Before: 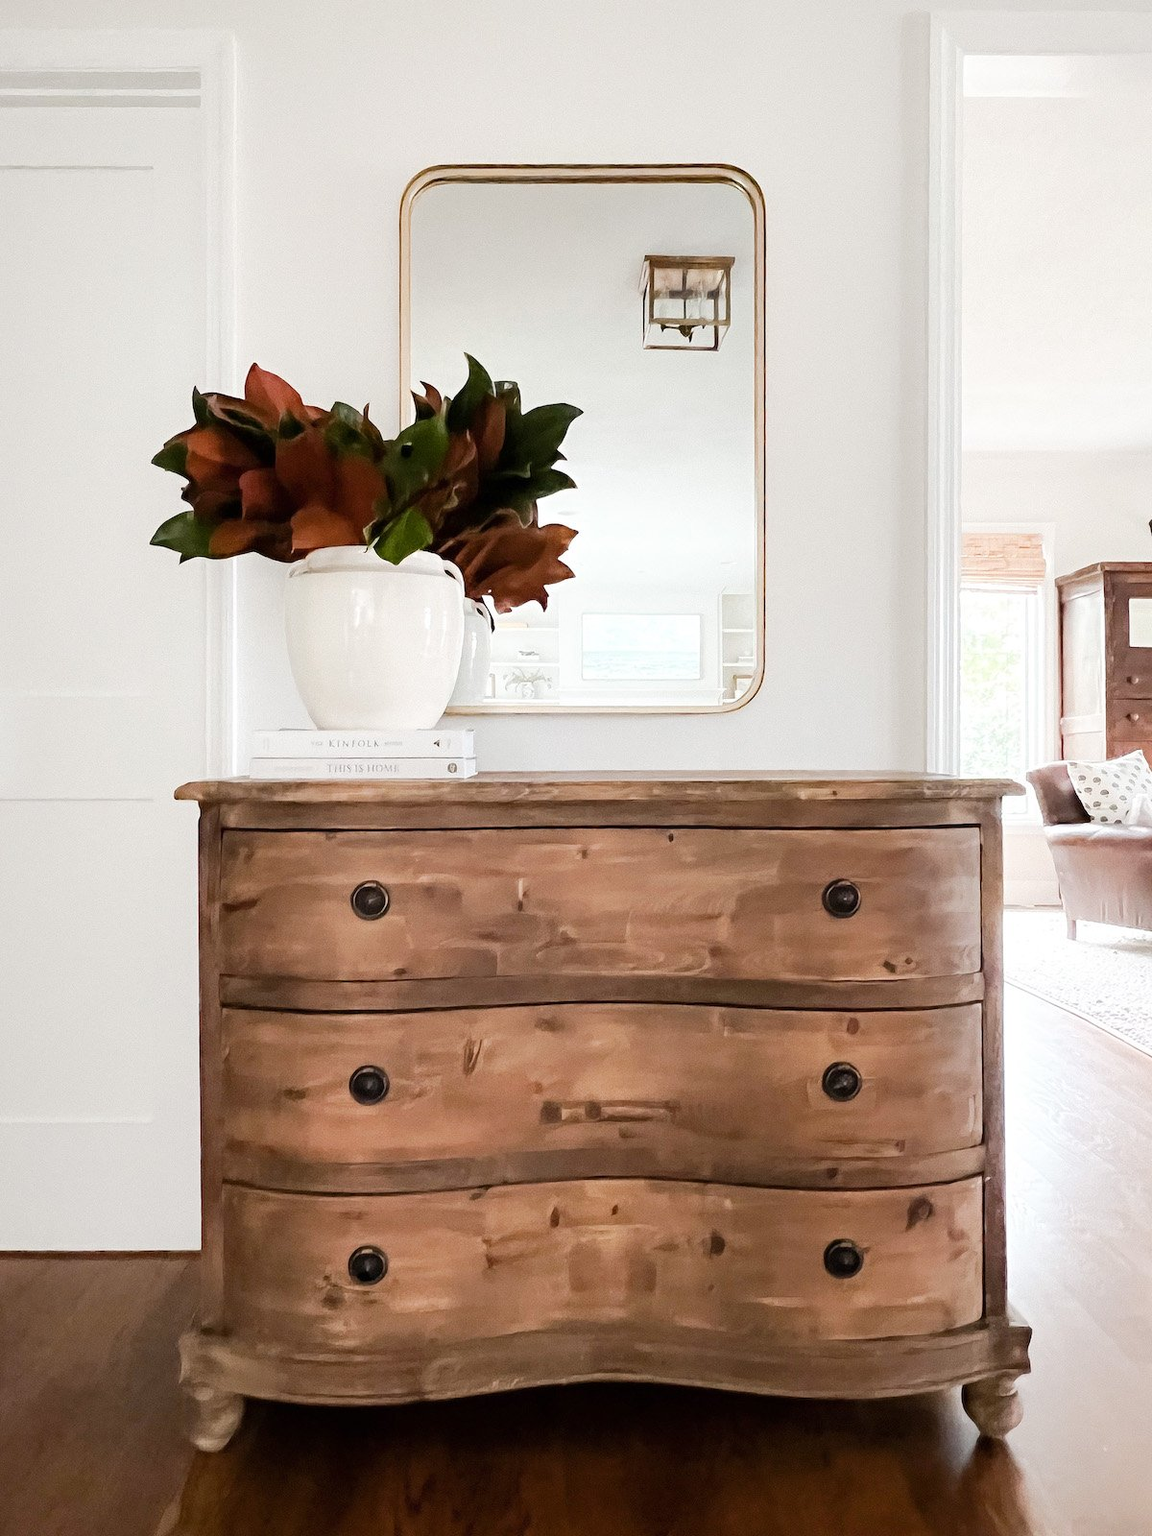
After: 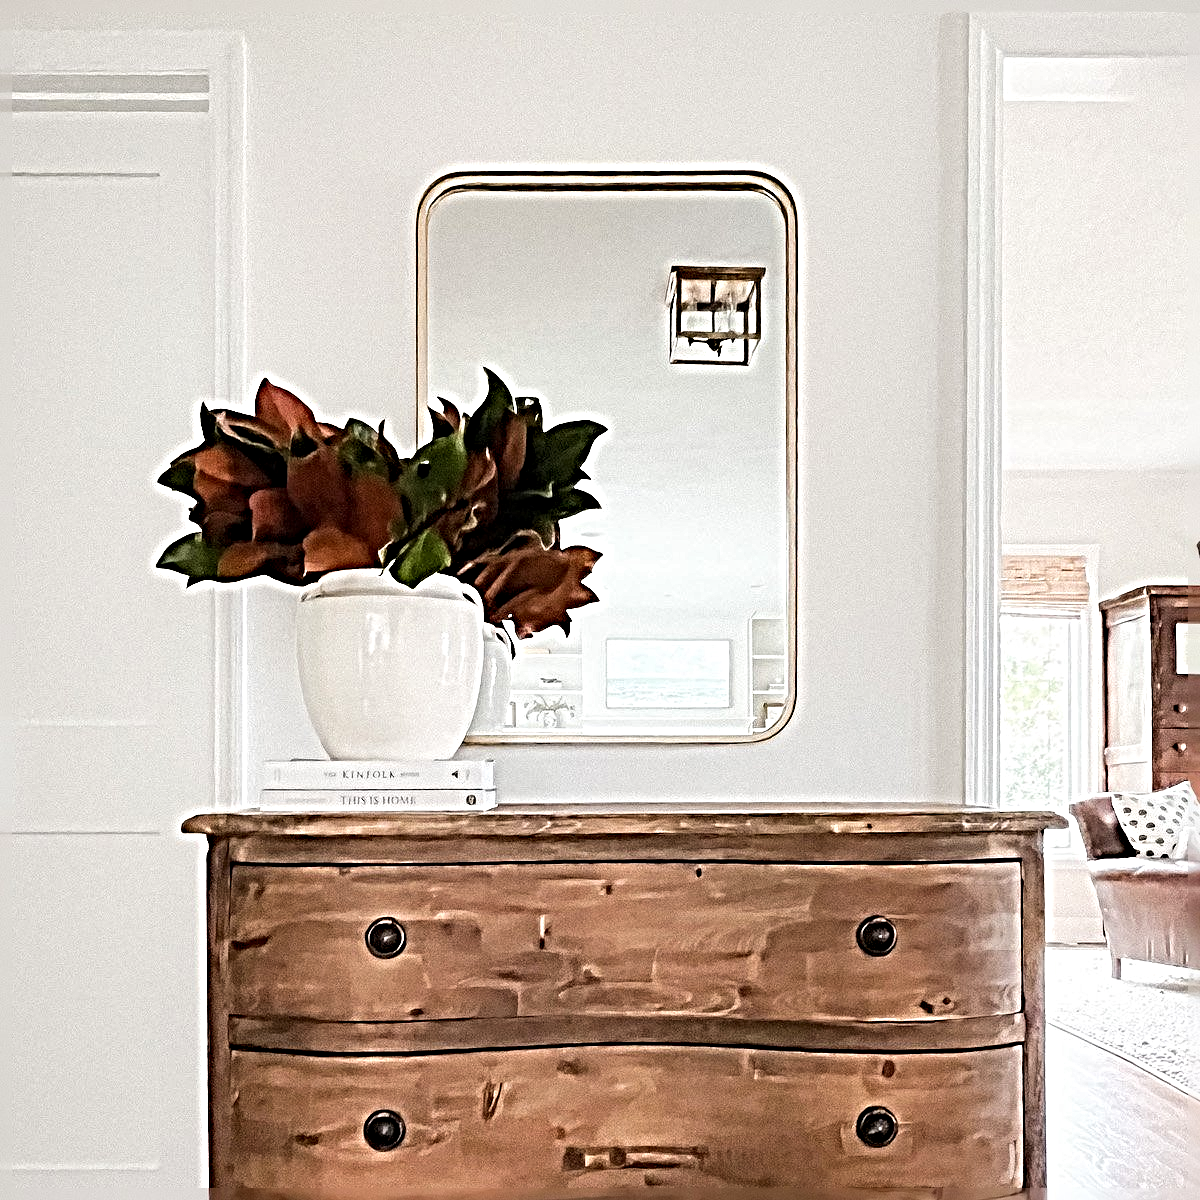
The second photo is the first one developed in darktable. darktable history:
velvia: strength 9.46%
sharpen: radius 6.276, amount 1.798, threshold 0.03
crop: bottom 24.993%
